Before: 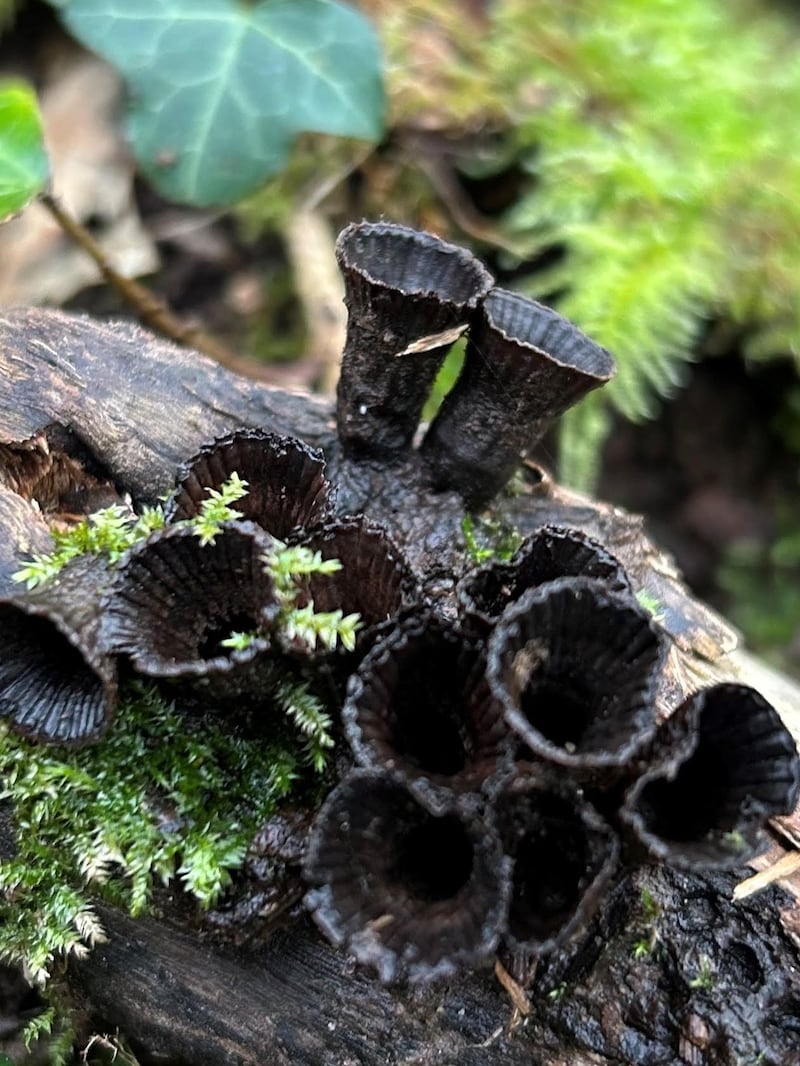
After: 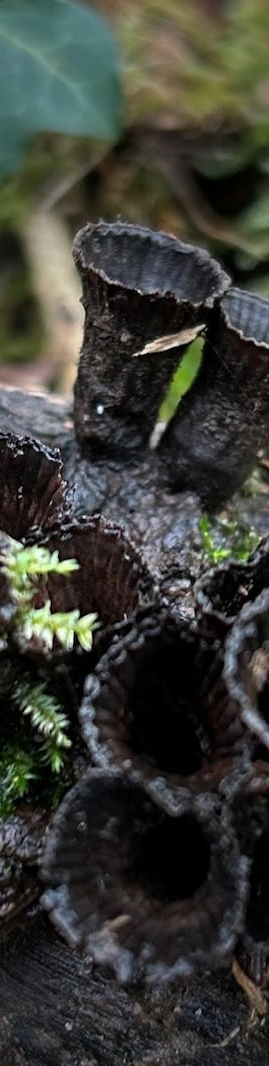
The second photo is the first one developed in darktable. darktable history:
vignetting: fall-off start 39.77%, fall-off radius 40.99%, brightness -0.631, saturation -0.01, center (-0.034, 0.149)
crop: left 32.915%, right 33.389%
